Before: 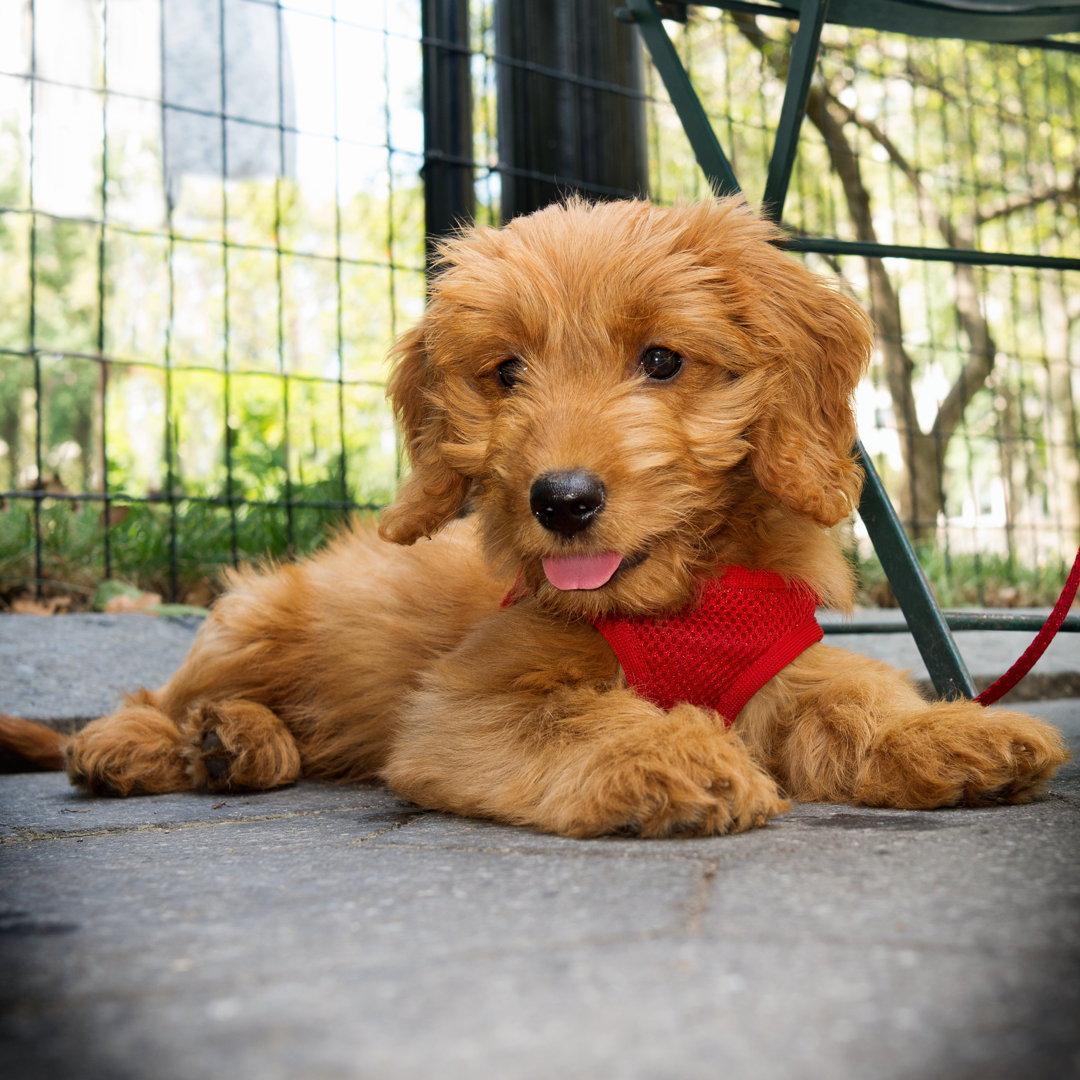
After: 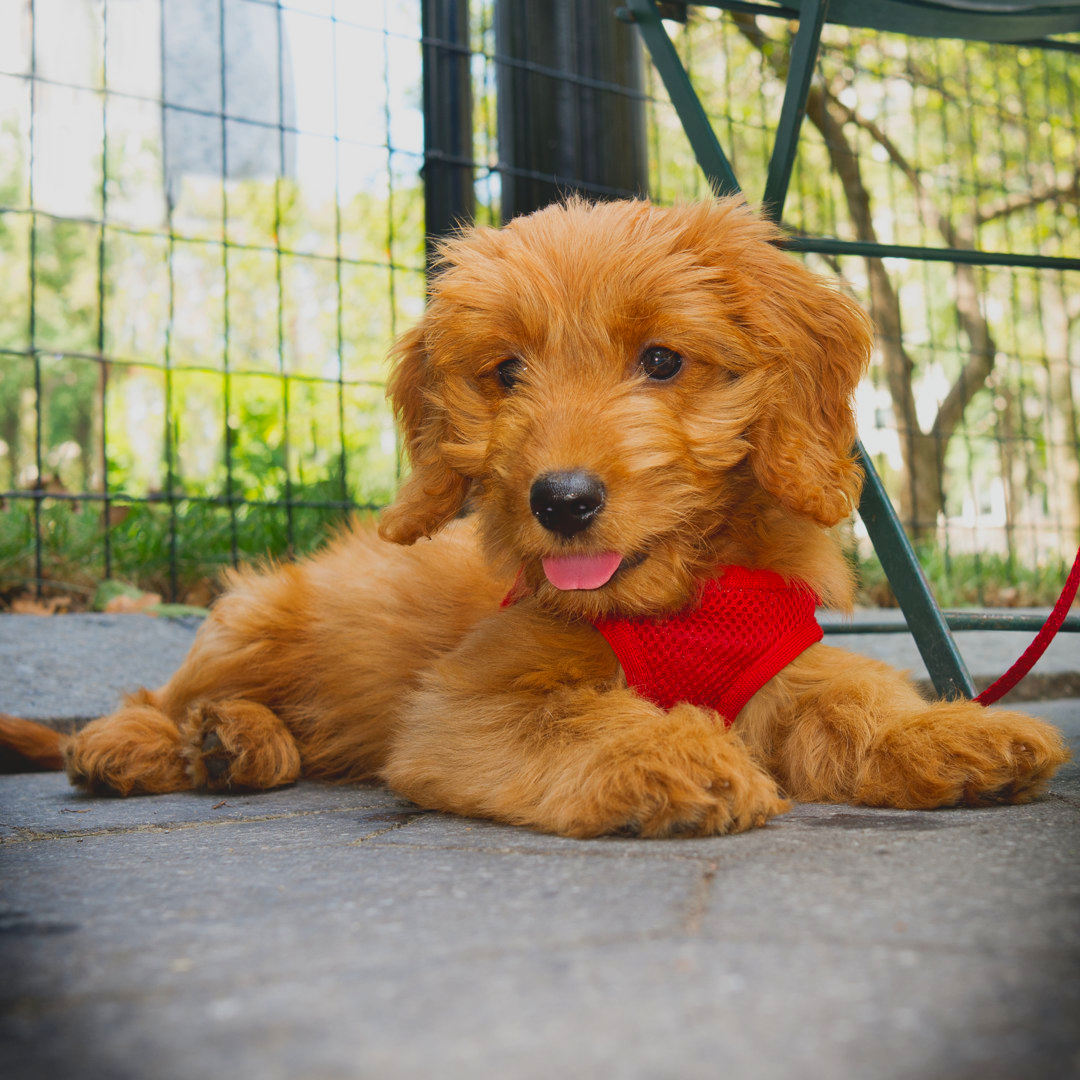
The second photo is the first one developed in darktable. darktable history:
contrast brightness saturation: contrast -0.195, saturation 0.186
